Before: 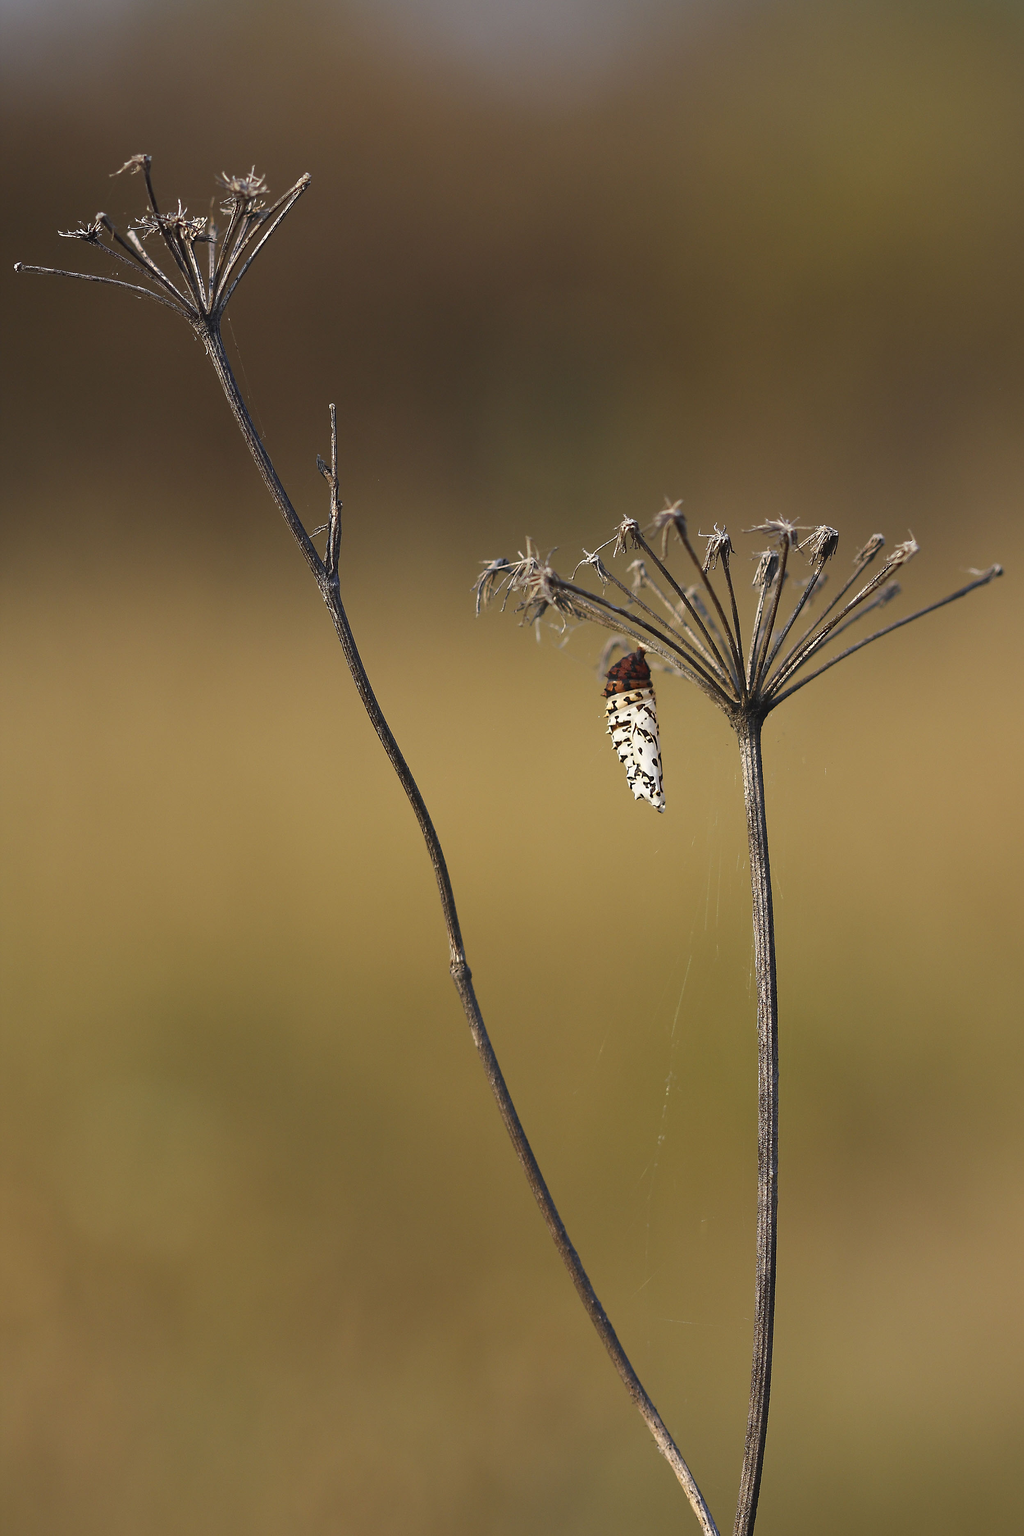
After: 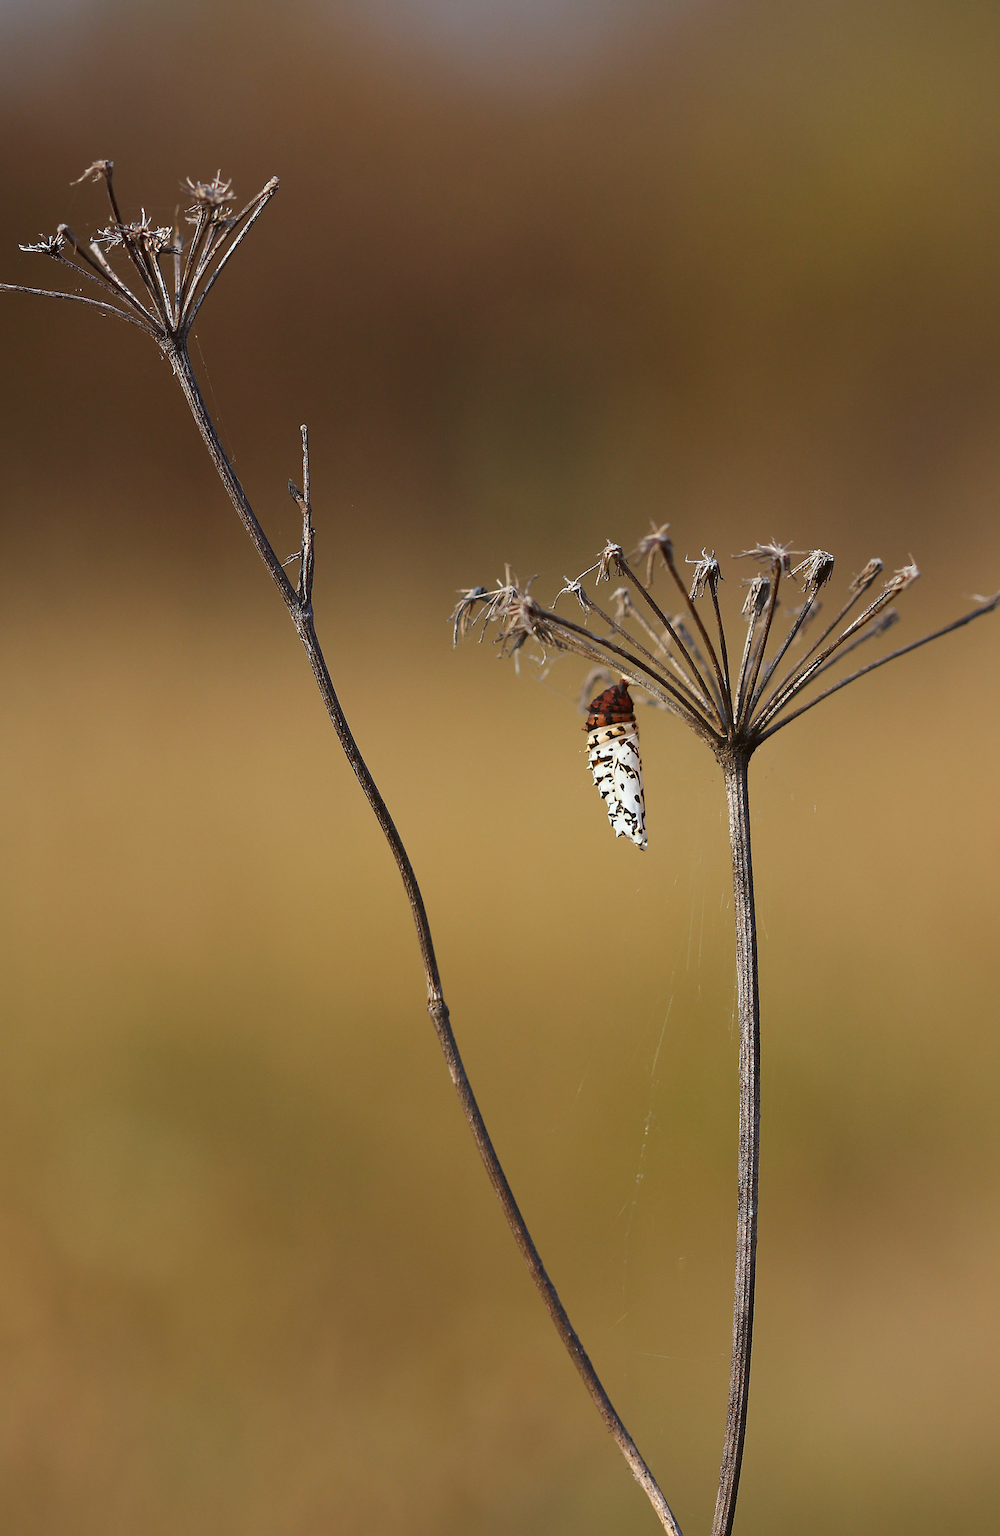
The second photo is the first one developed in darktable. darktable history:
rotate and perspective: rotation 0.074°, lens shift (vertical) 0.096, lens shift (horizontal) -0.041, crop left 0.043, crop right 0.952, crop top 0.024, crop bottom 0.979
color correction: highlights a* -3.28, highlights b* -6.24, shadows a* 3.1, shadows b* 5.19
